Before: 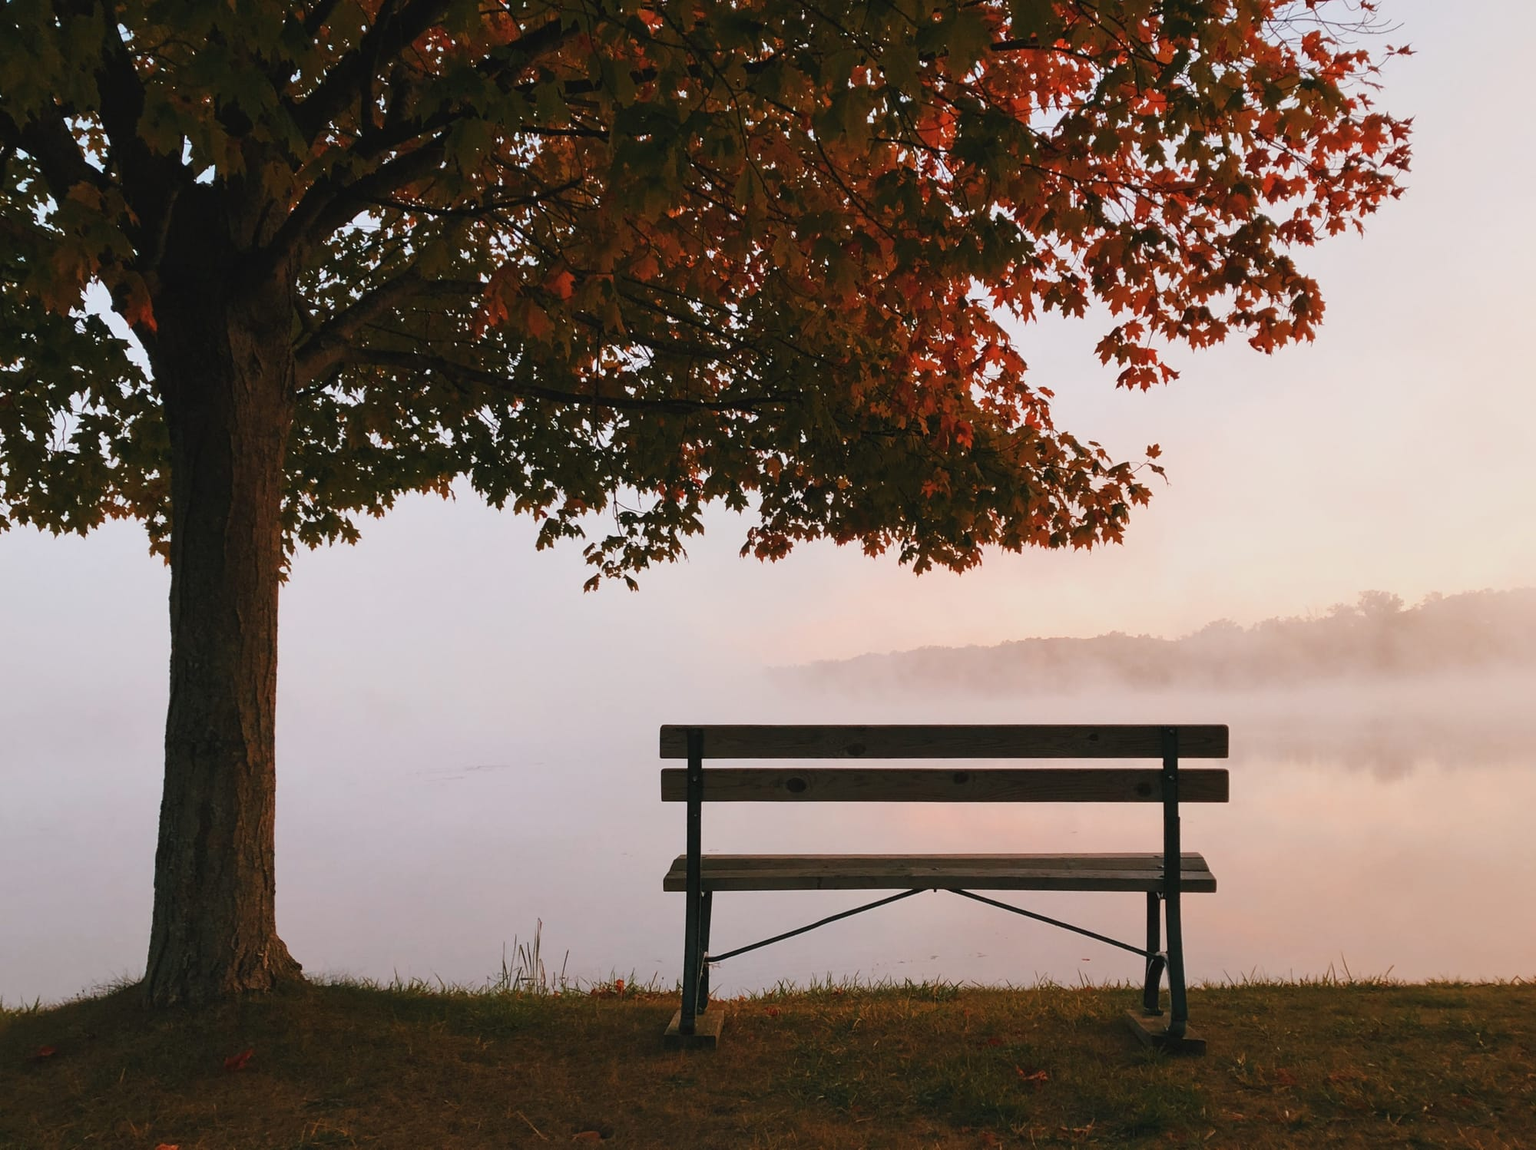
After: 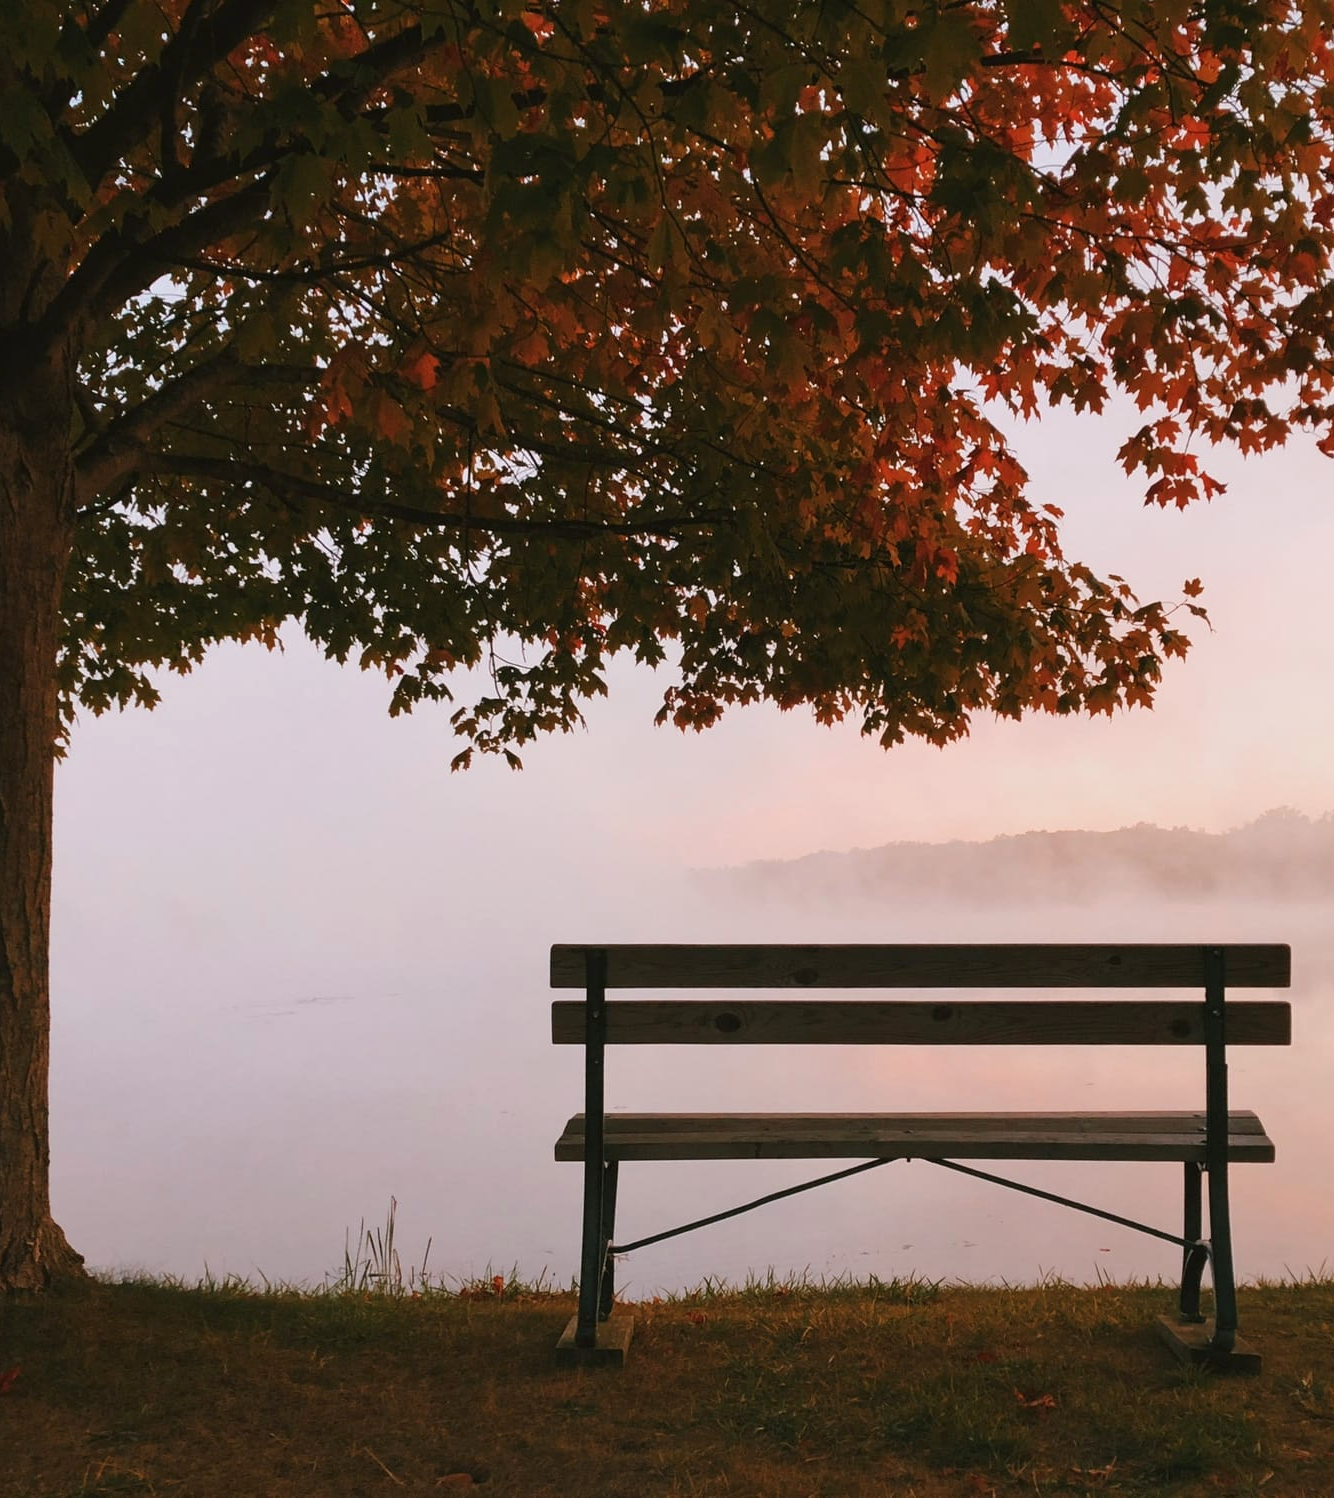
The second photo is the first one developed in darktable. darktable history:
color correction: highlights a* 3.14, highlights b* -1.19, shadows a* -0.075, shadows b* 2.56, saturation 0.976
crop and rotate: left 15.468%, right 17.814%
